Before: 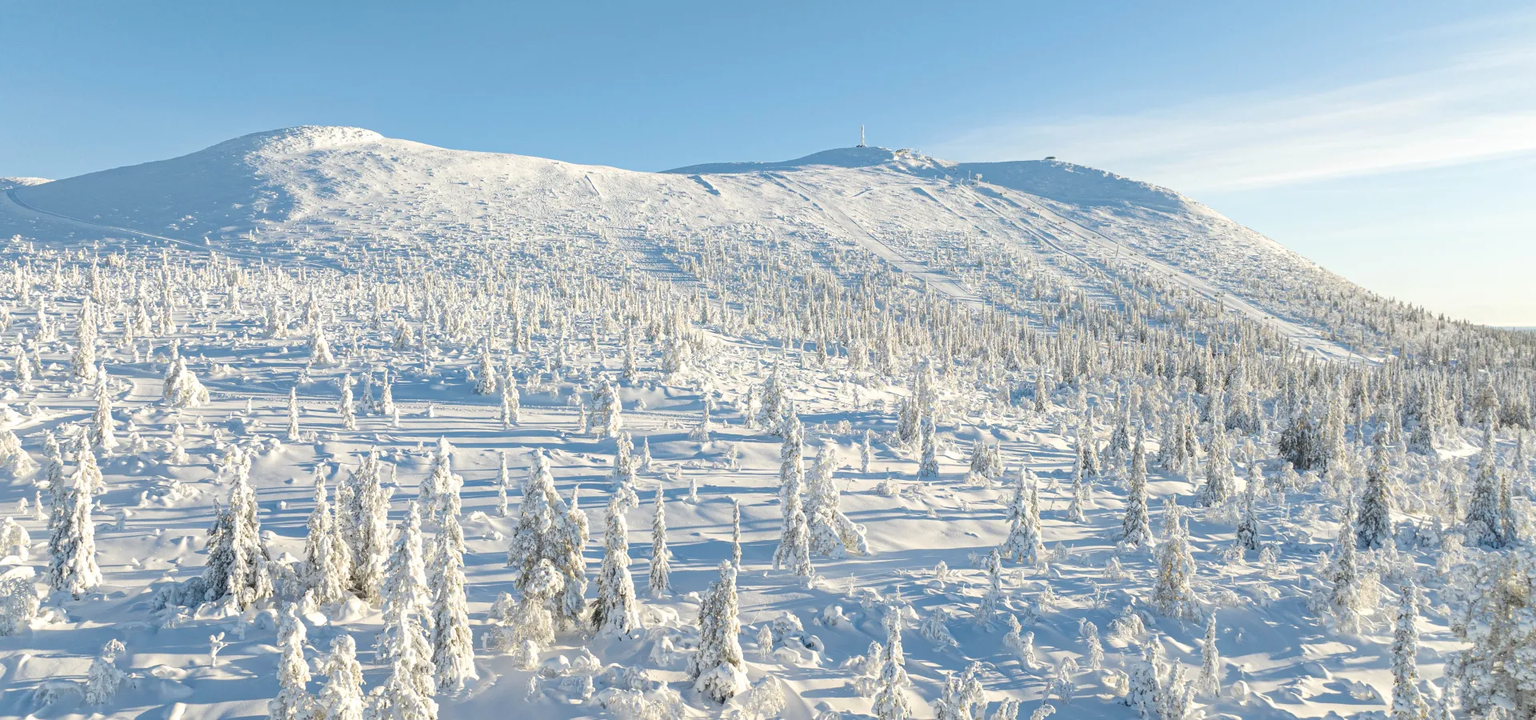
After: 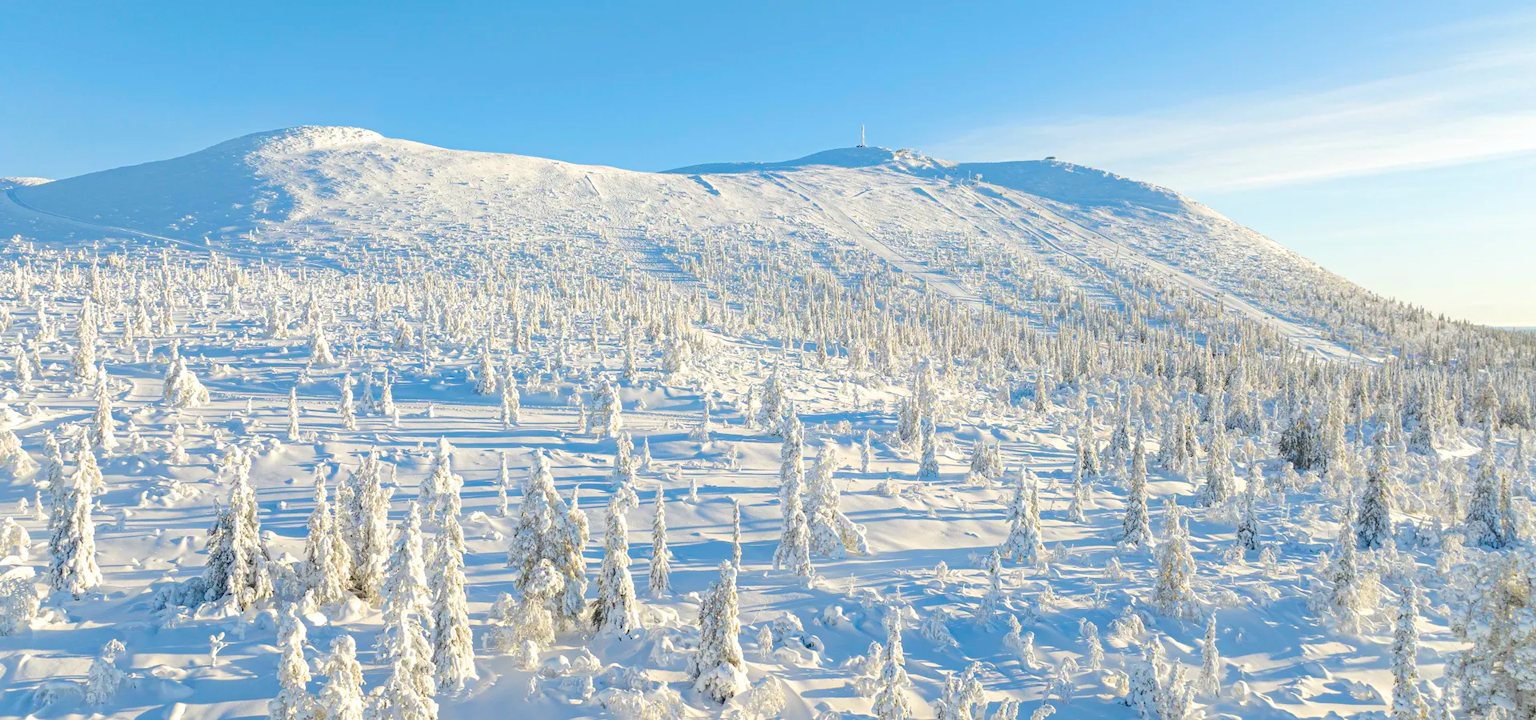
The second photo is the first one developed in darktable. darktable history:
color balance rgb: perceptual saturation grading › global saturation 25%, perceptual brilliance grading › mid-tones 10%, perceptual brilliance grading › shadows 15%, global vibrance 20%
vibrance: on, module defaults
